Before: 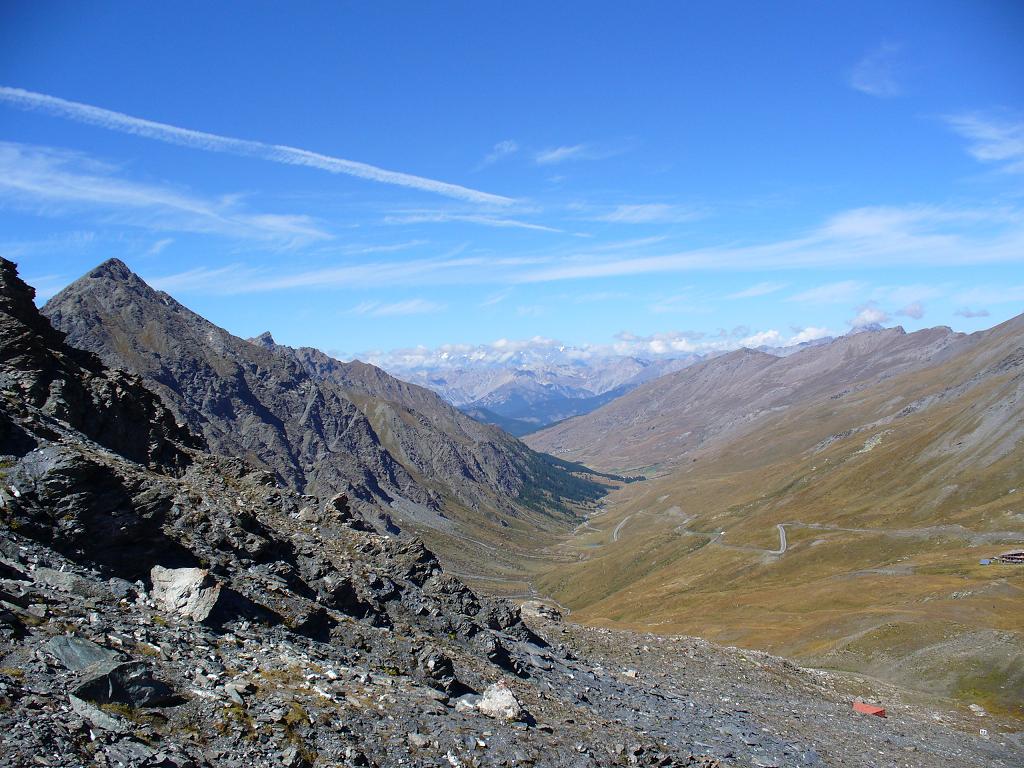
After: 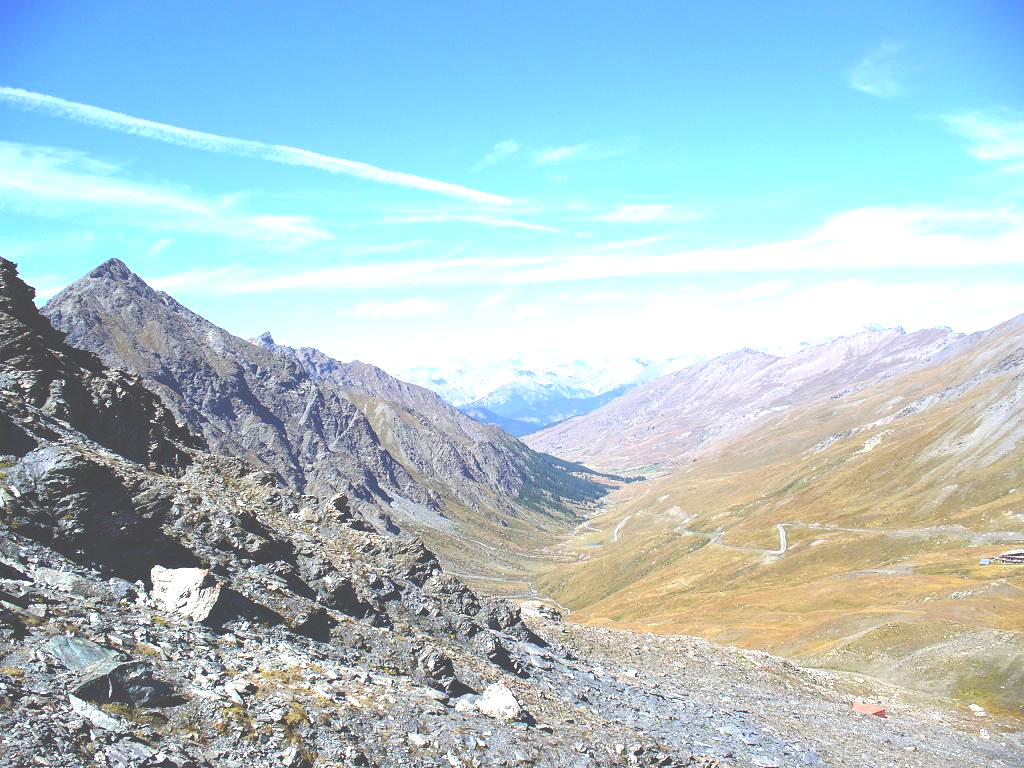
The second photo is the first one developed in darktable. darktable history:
exposure: black level correction -0.024, exposure 1.397 EV, compensate highlight preservation false
